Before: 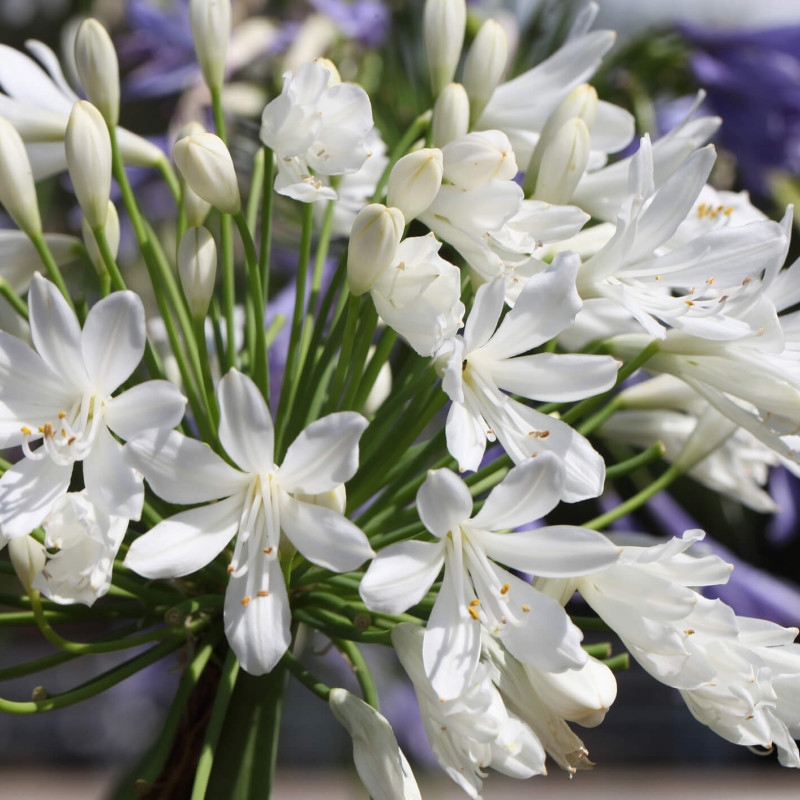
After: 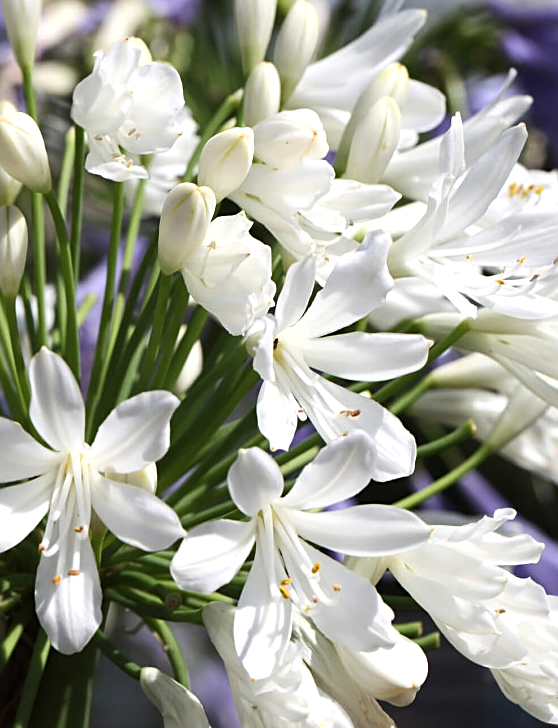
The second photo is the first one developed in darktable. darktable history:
crop and rotate: left 23.695%, top 2.691%, right 6.545%, bottom 6.27%
sharpen: on, module defaults
tone equalizer: -8 EV -0.422 EV, -7 EV -0.401 EV, -6 EV -0.298 EV, -5 EV -0.184 EV, -3 EV 0.226 EV, -2 EV 0.337 EV, -1 EV 0.396 EV, +0 EV 0.44 EV, edges refinement/feathering 500, mask exposure compensation -1.57 EV, preserve details no
